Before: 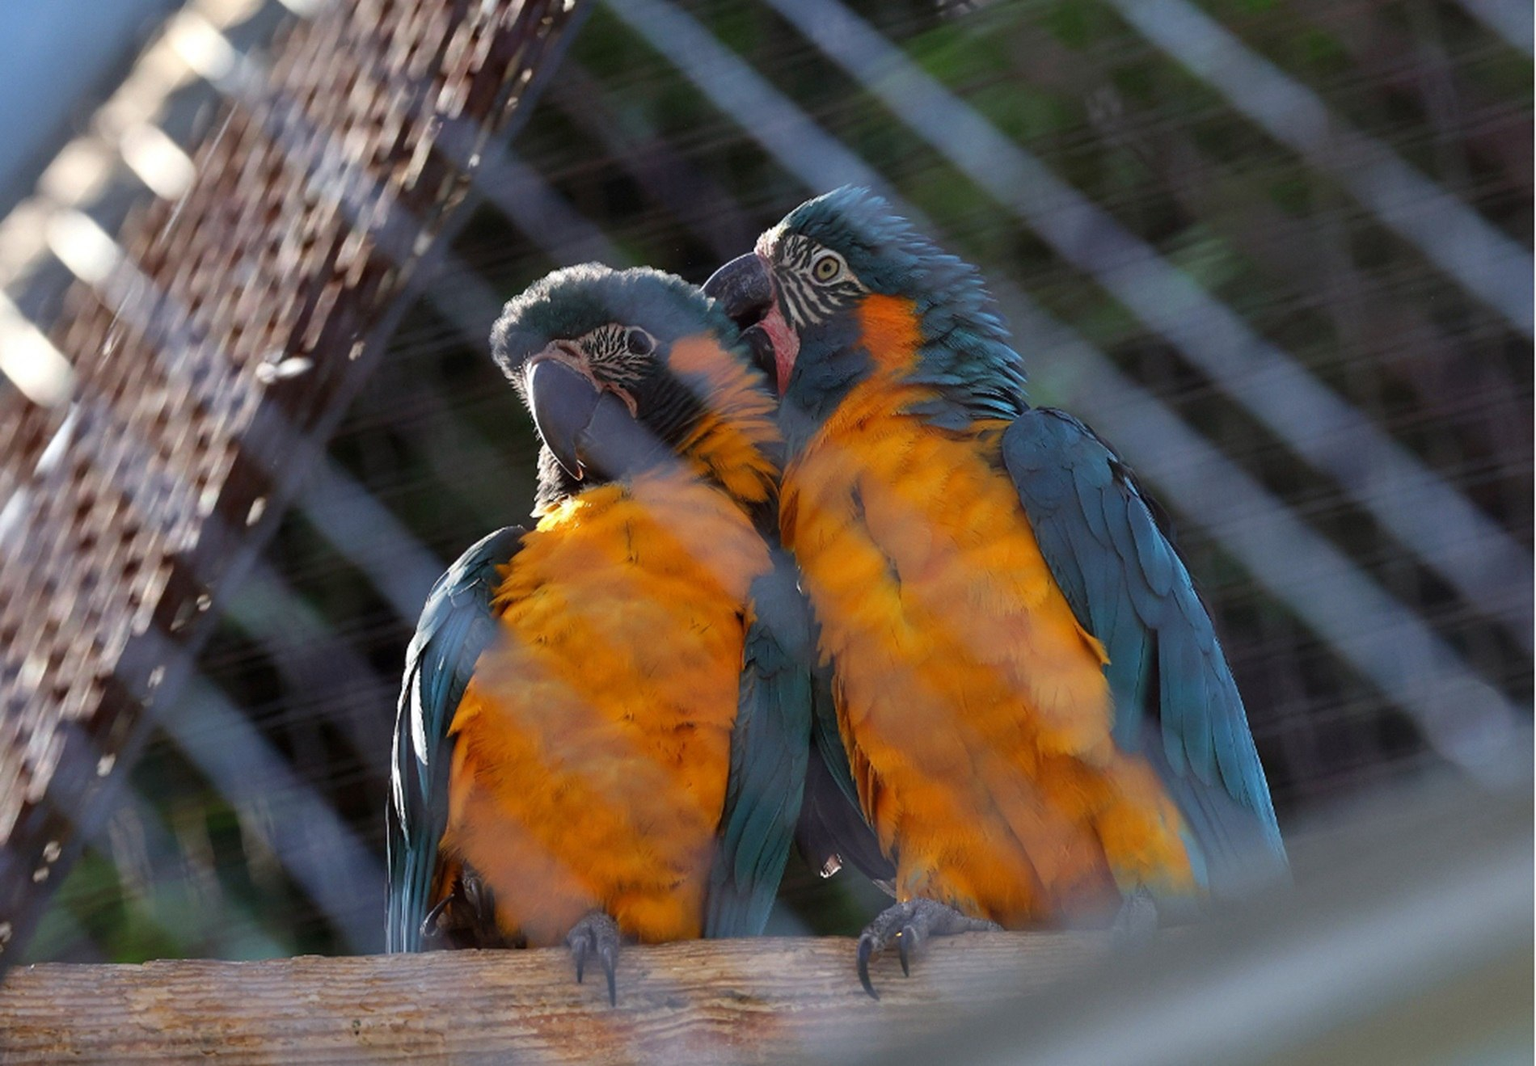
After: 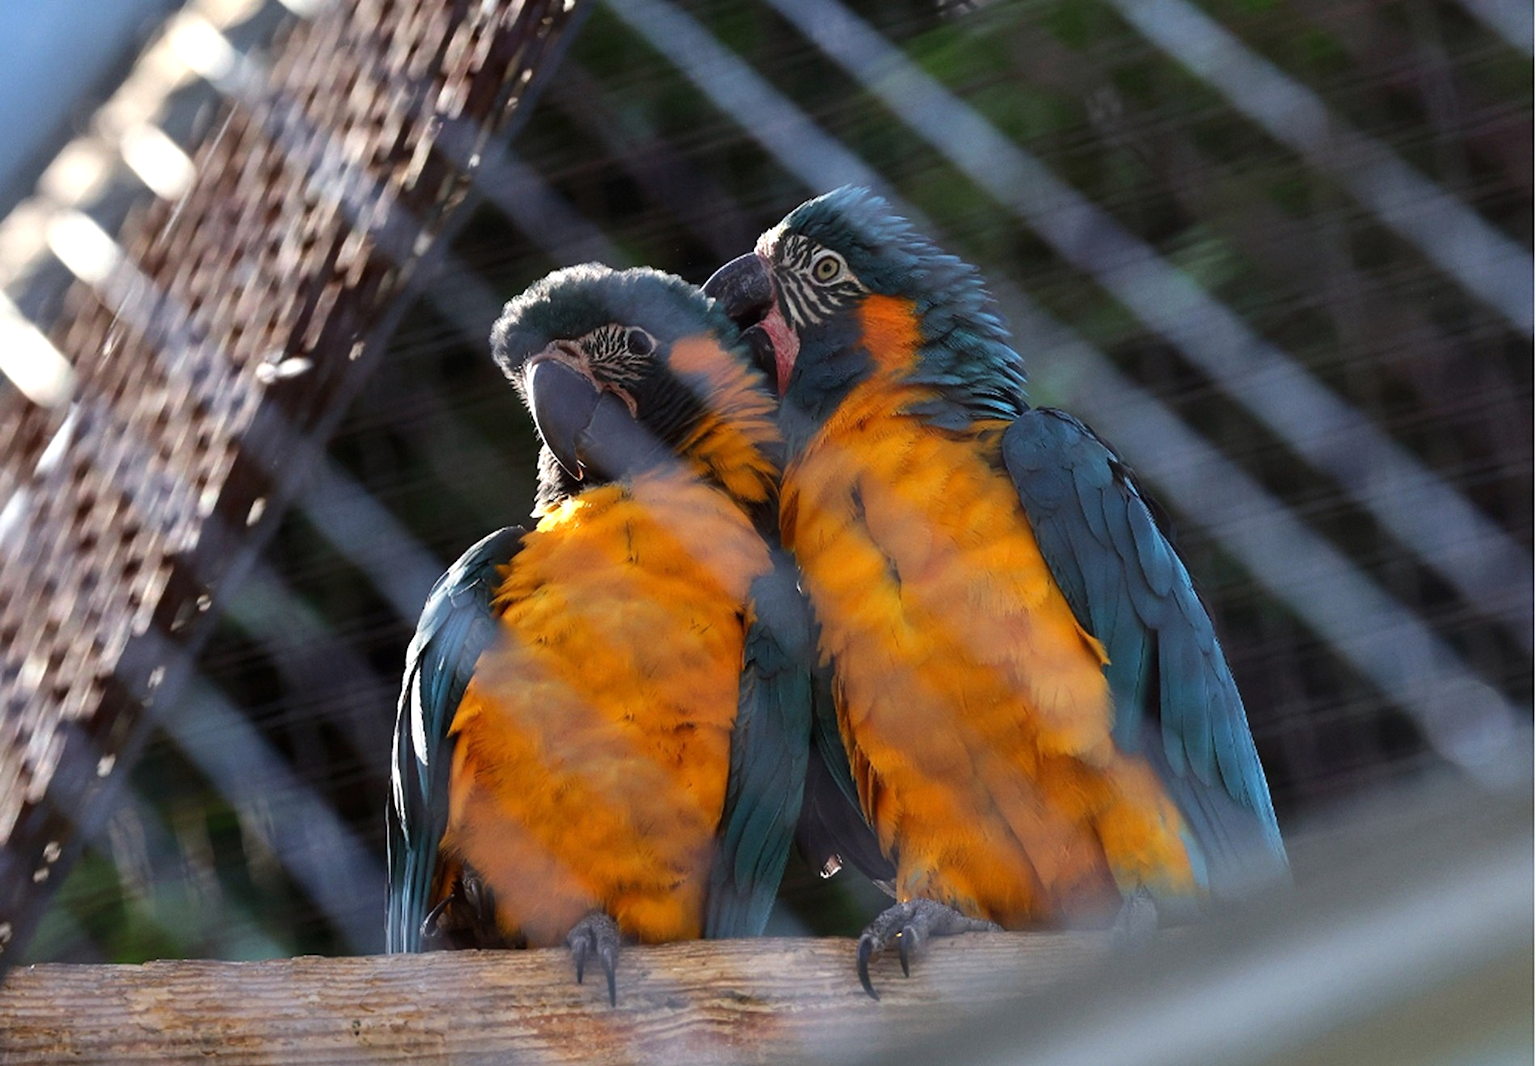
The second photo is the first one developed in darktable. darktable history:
tone equalizer: -8 EV -0.426 EV, -7 EV -0.417 EV, -6 EV -0.37 EV, -5 EV -0.259 EV, -3 EV 0.216 EV, -2 EV 0.342 EV, -1 EV 0.403 EV, +0 EV 0.395 EV, edges refinement/feathering 500, mask exposure compensation -1.57 EV, preserve details no
